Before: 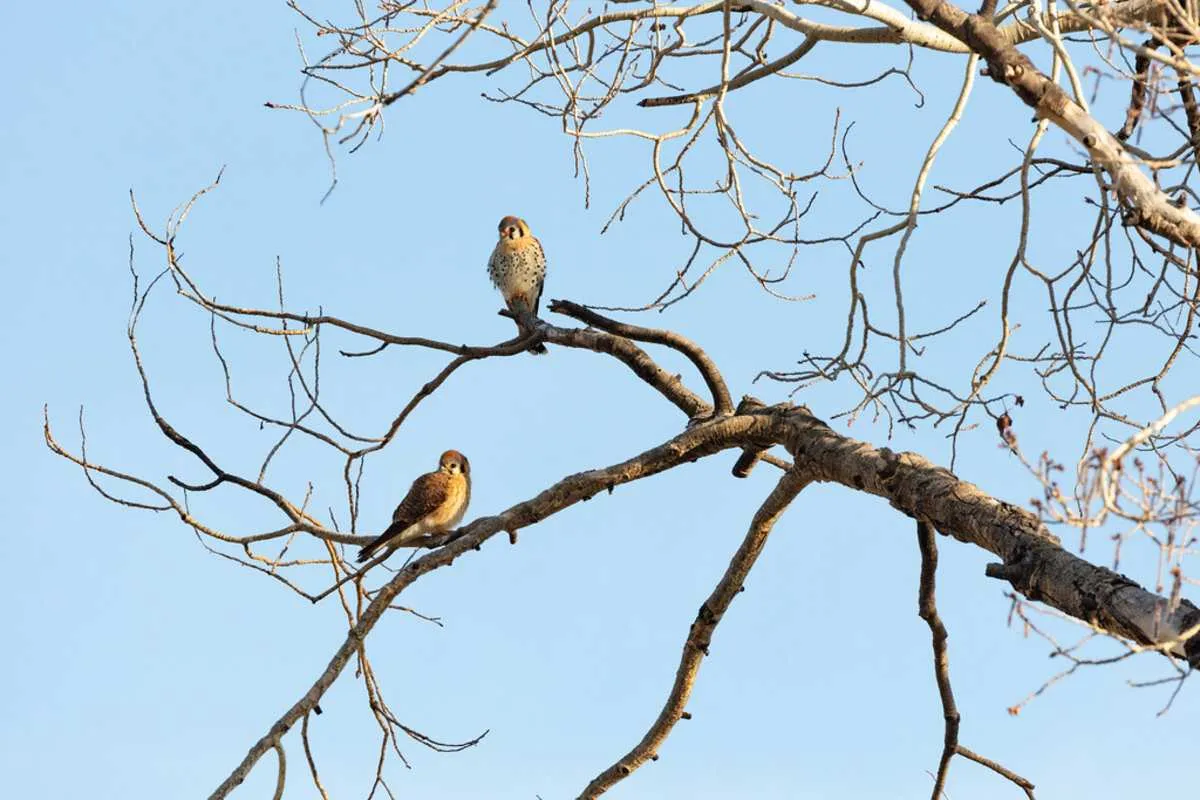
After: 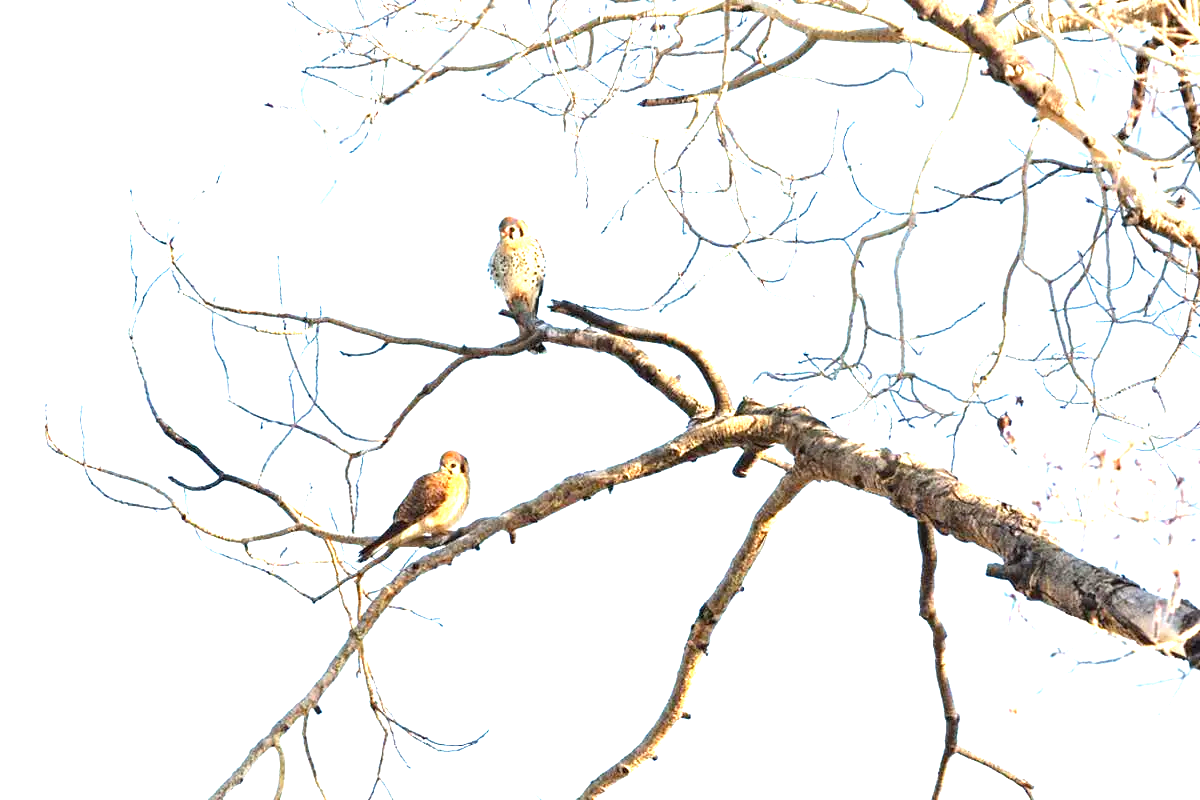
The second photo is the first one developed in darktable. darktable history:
exposure: black level correction 0, exposure 1.9 EV, compensate highlight preservation false
